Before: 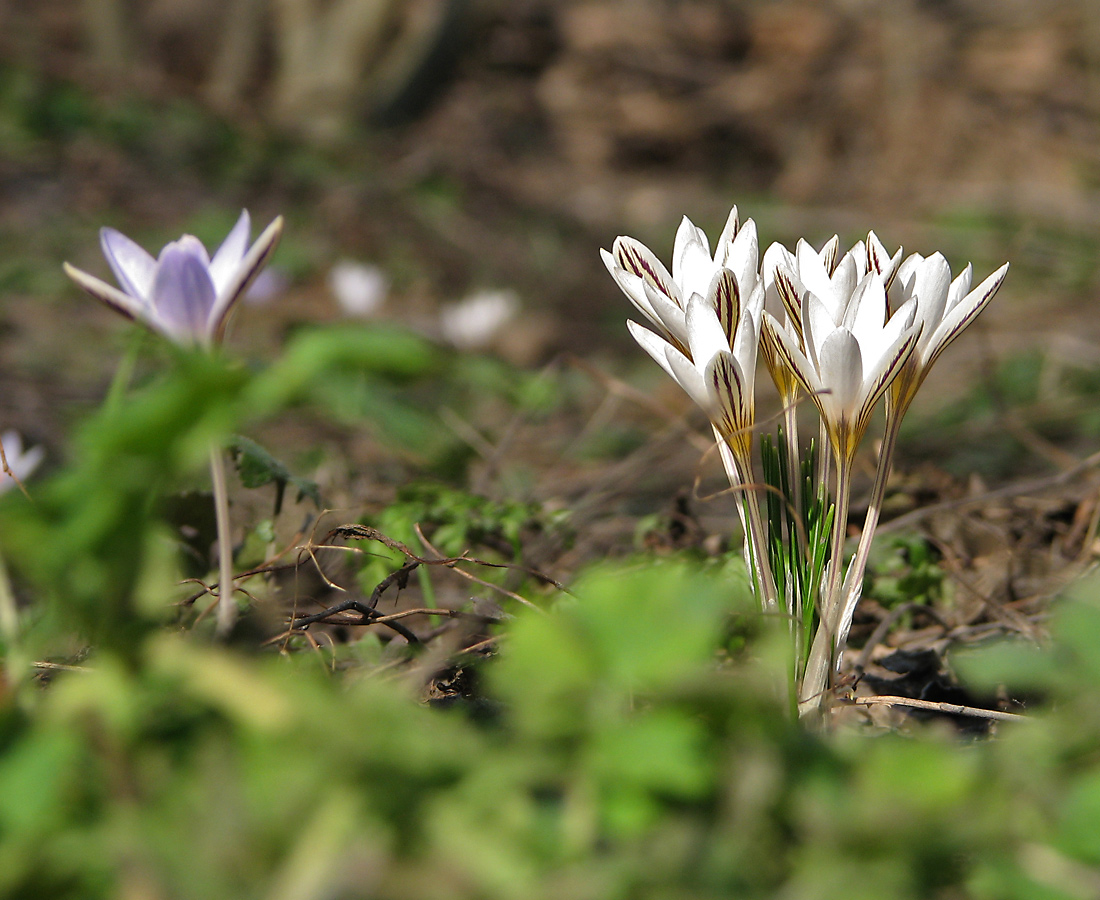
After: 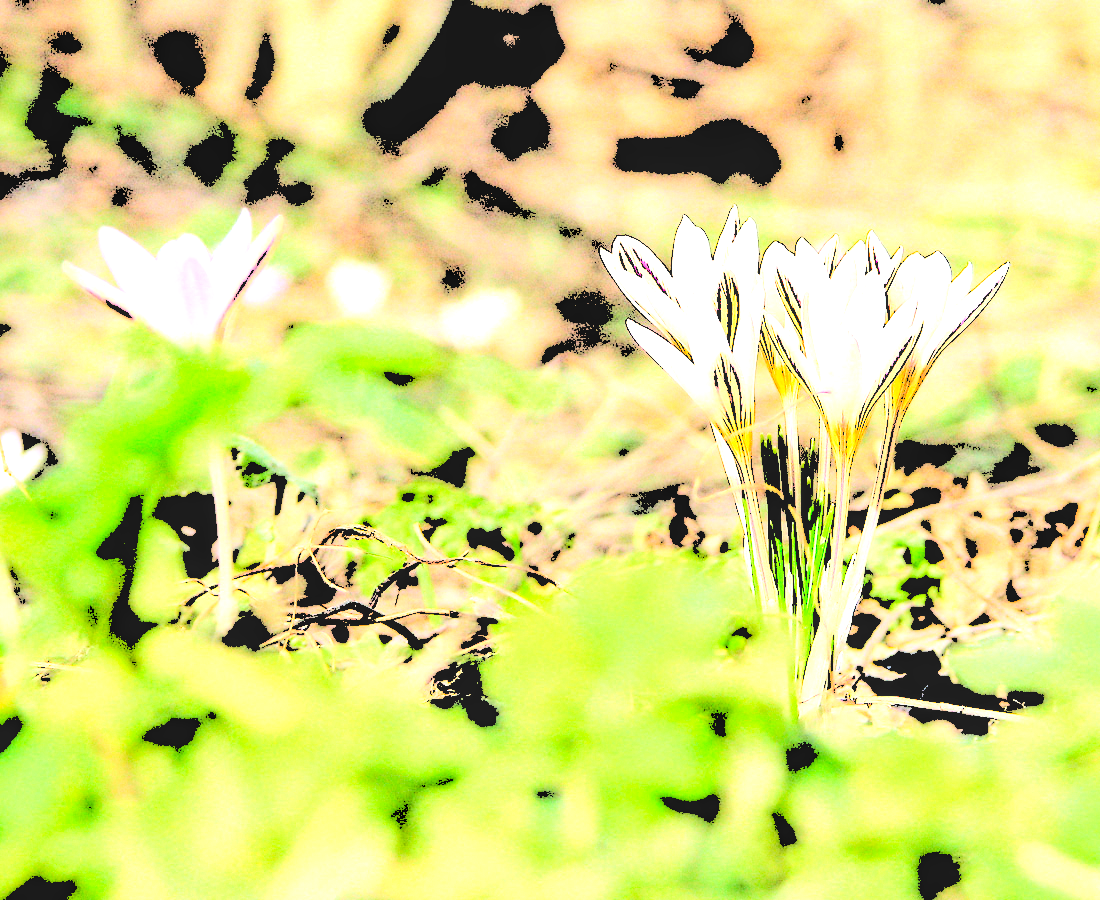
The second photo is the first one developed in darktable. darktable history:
levels: levels [0.246, 0.246, 0.506]
tone curve: curves: ch0 [(0, 0) (0.004, 0.001) (0.133, 0.112) (0.325, 0.362) (0.832, 0.893) (1, 1)], color space Lab, linked channels, preserve colors none
local contrast: detail 130%
